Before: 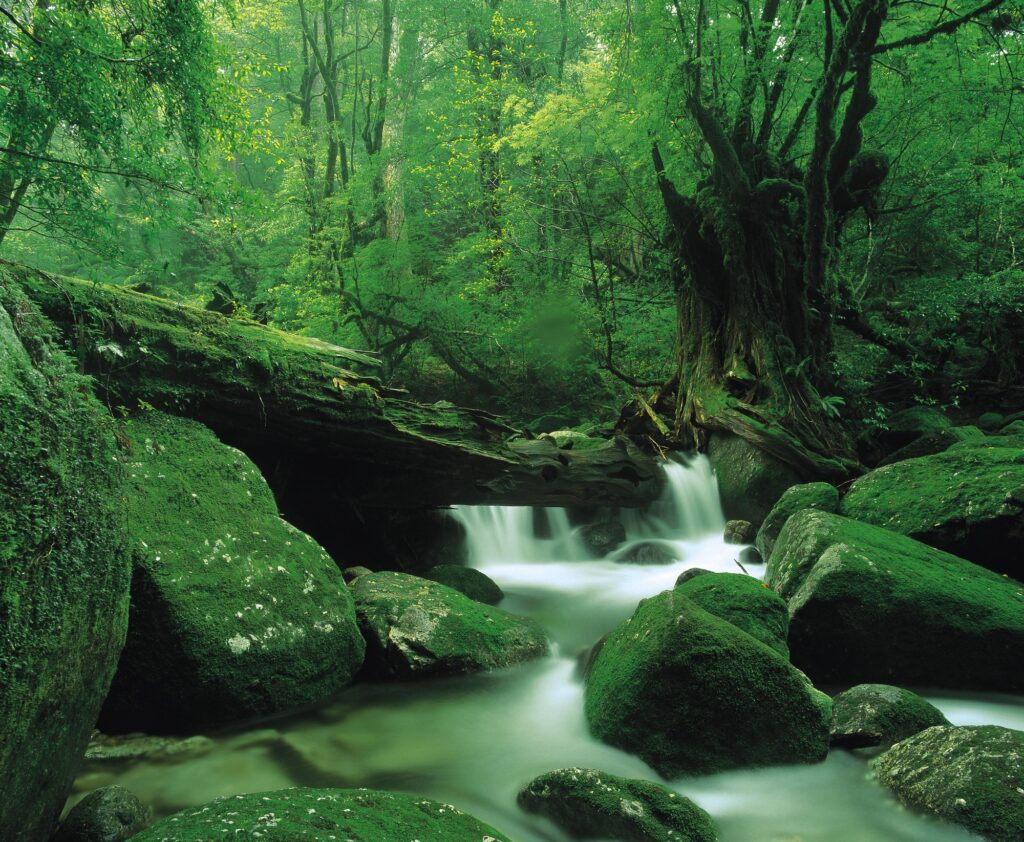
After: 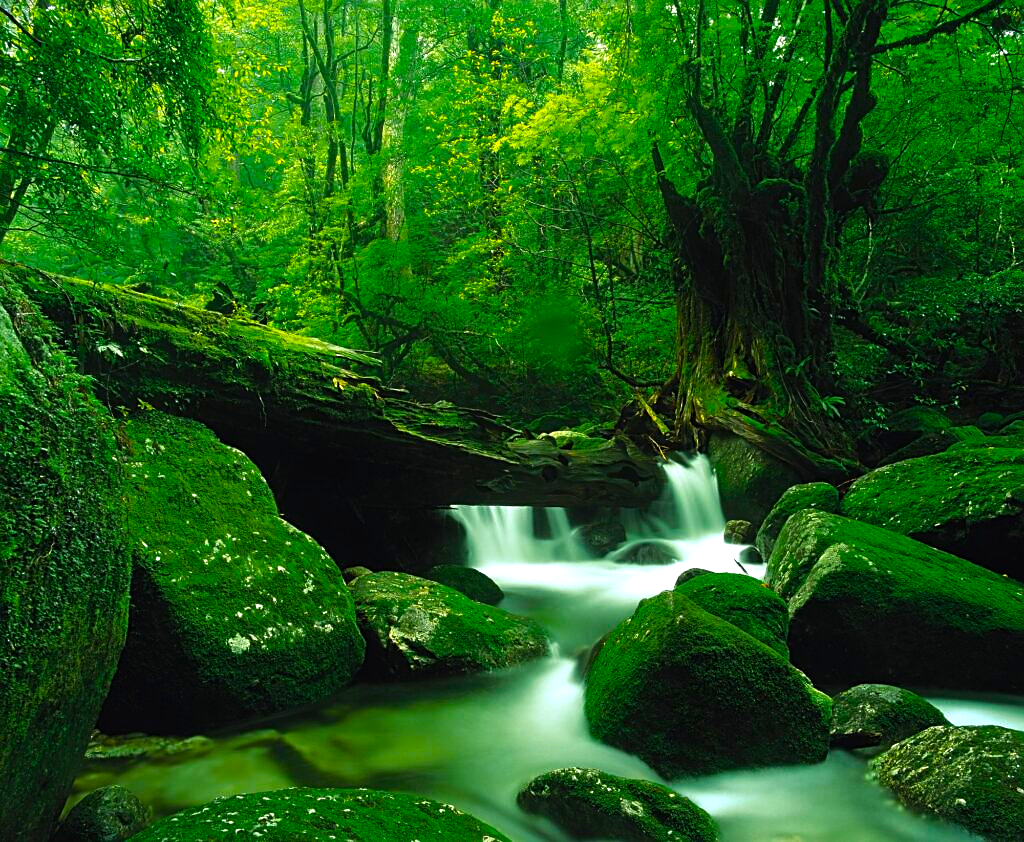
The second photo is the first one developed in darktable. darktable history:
color balance rgb: linear chroma grading › global chroma 9%, perceptual saturation grading › global saturation 36%, perceptual saturation grading › shadows 35%, perceptual brilliance grading › global brilliance 15%, perceptual brilliance grading › shadows -35%, global vibrance 15%
sharpen: on, module defaults
